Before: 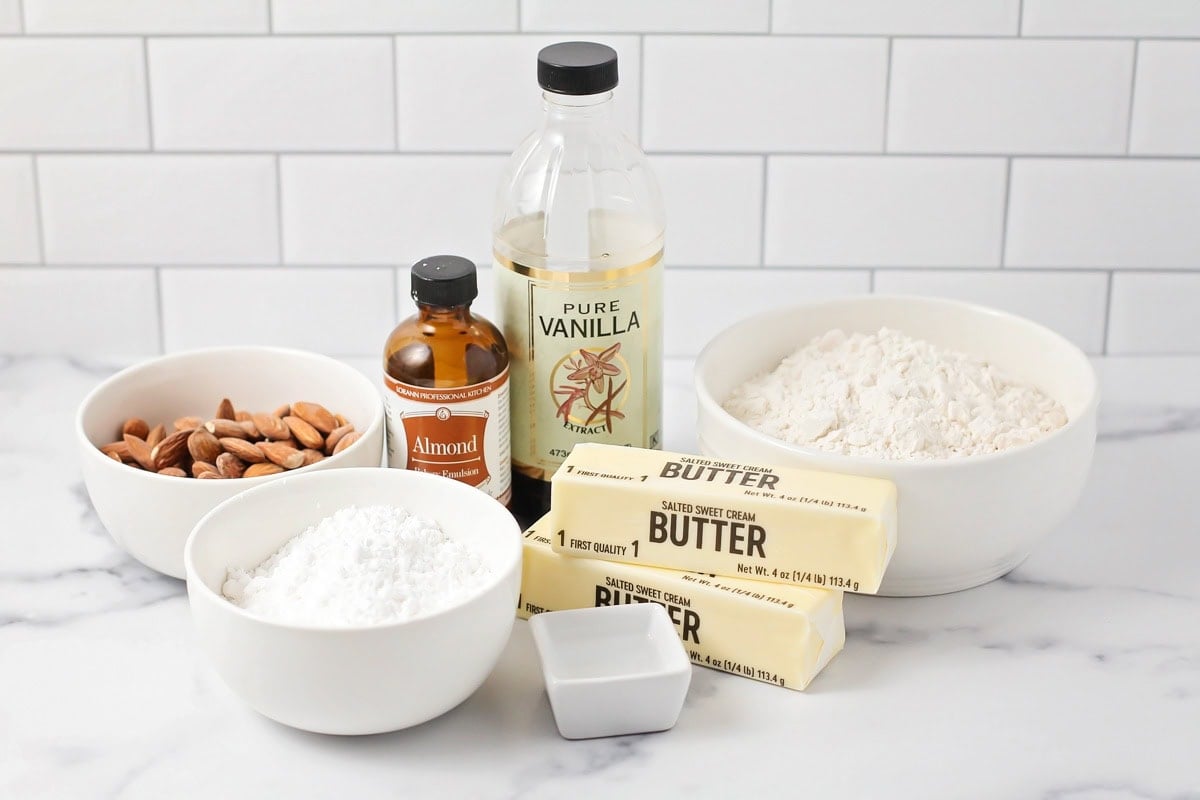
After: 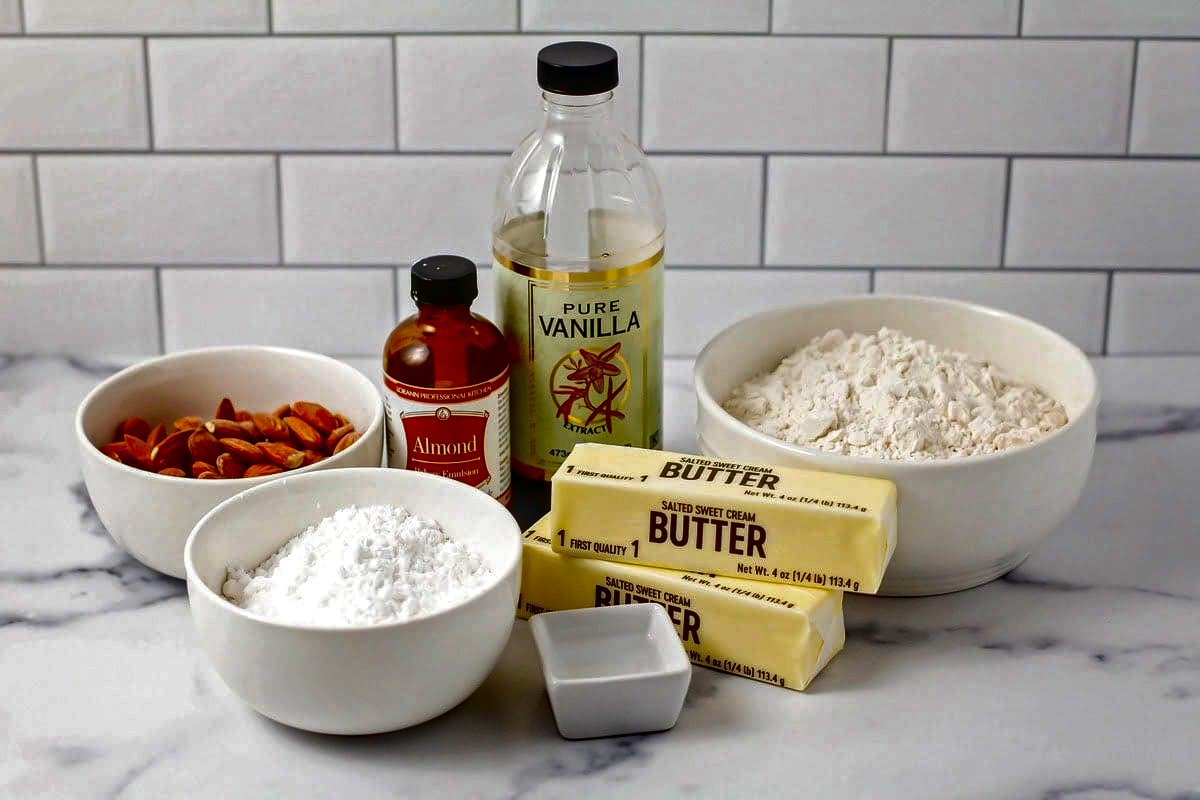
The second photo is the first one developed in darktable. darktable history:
contrast brightness saturation: brightness -0.982, saturation 0.991
tone equalizer: edges refinement/feathering 500, mask exposure compensation -1.57 EV, preserve details no
local contrast: detail 130%
